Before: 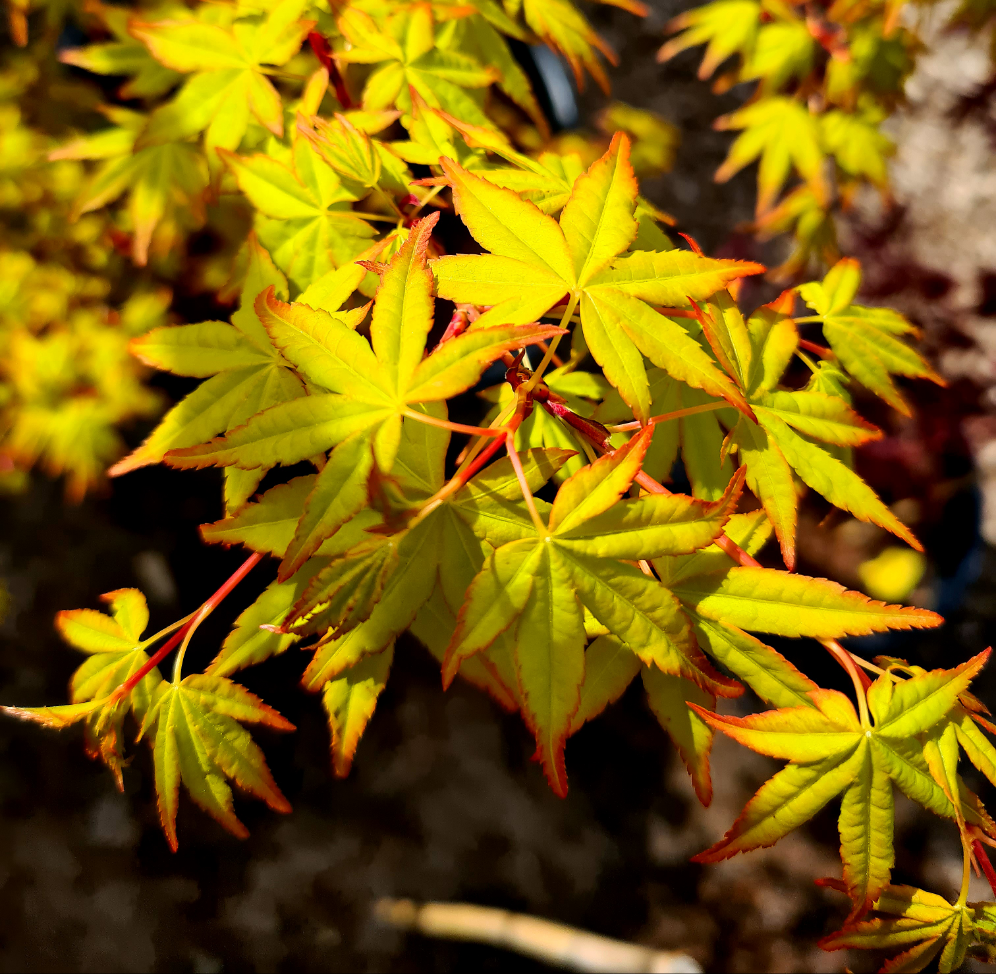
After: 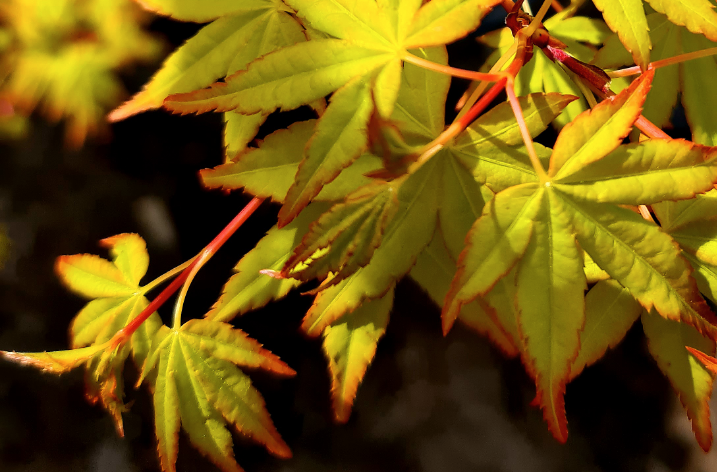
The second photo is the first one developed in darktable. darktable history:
contrast brightness saturation: saturation -0.05
crop: top 36.498%, right 27.964%, bottom 14.995%
